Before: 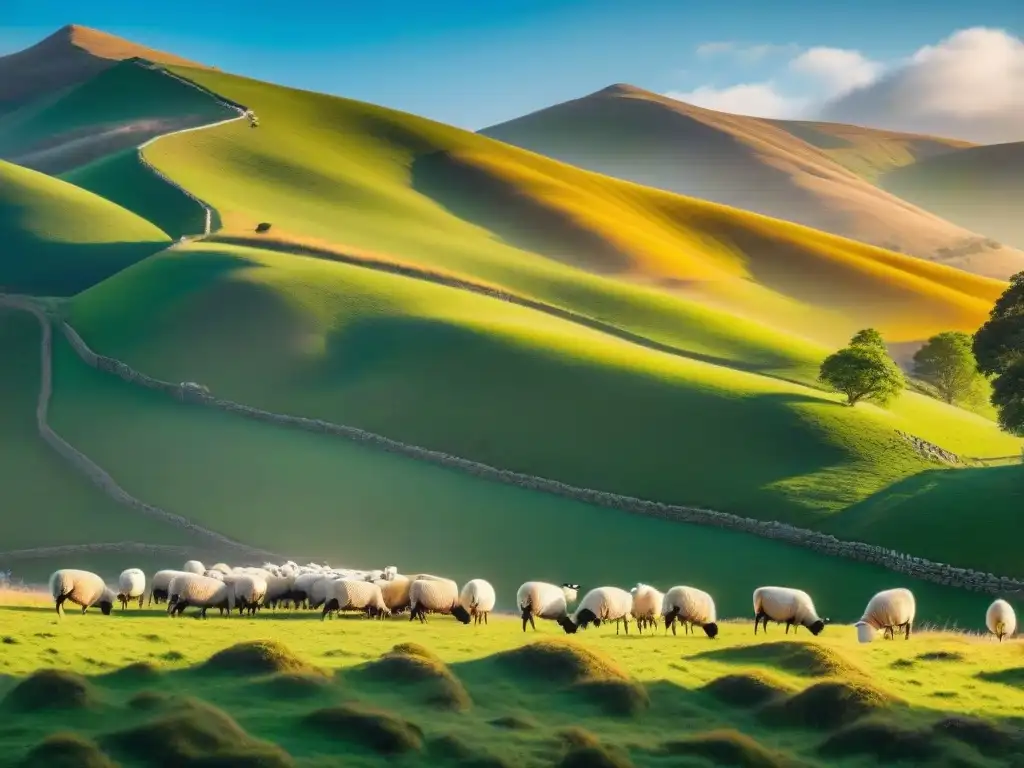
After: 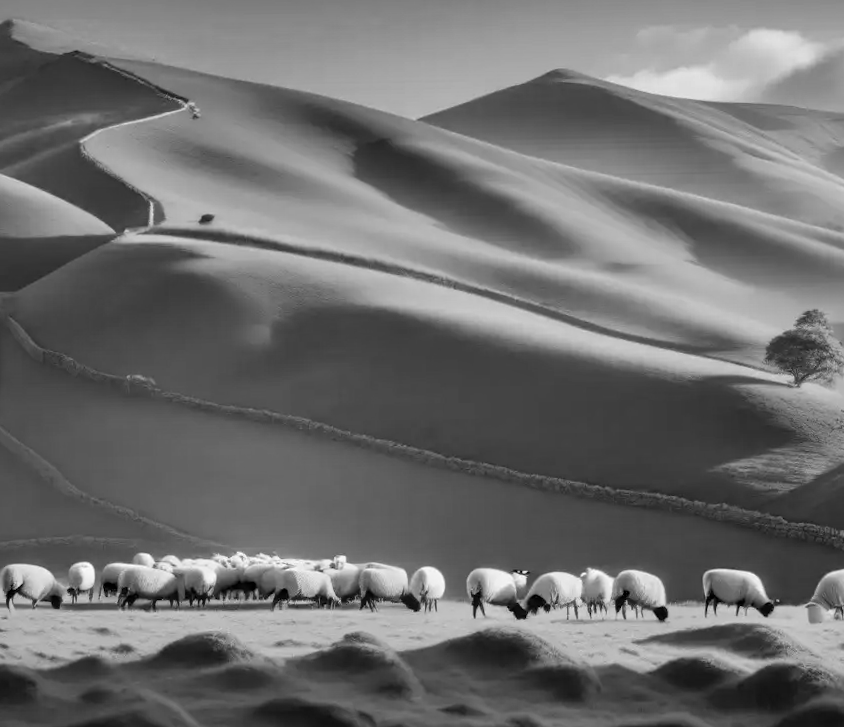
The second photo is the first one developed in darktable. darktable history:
monochrome: size 1
haze removal: compatibility mode true, adaptive false
crop and rotate: angle 1°, left 4.281%, top 0.642%, right 11.383%, bottom 2.486%
